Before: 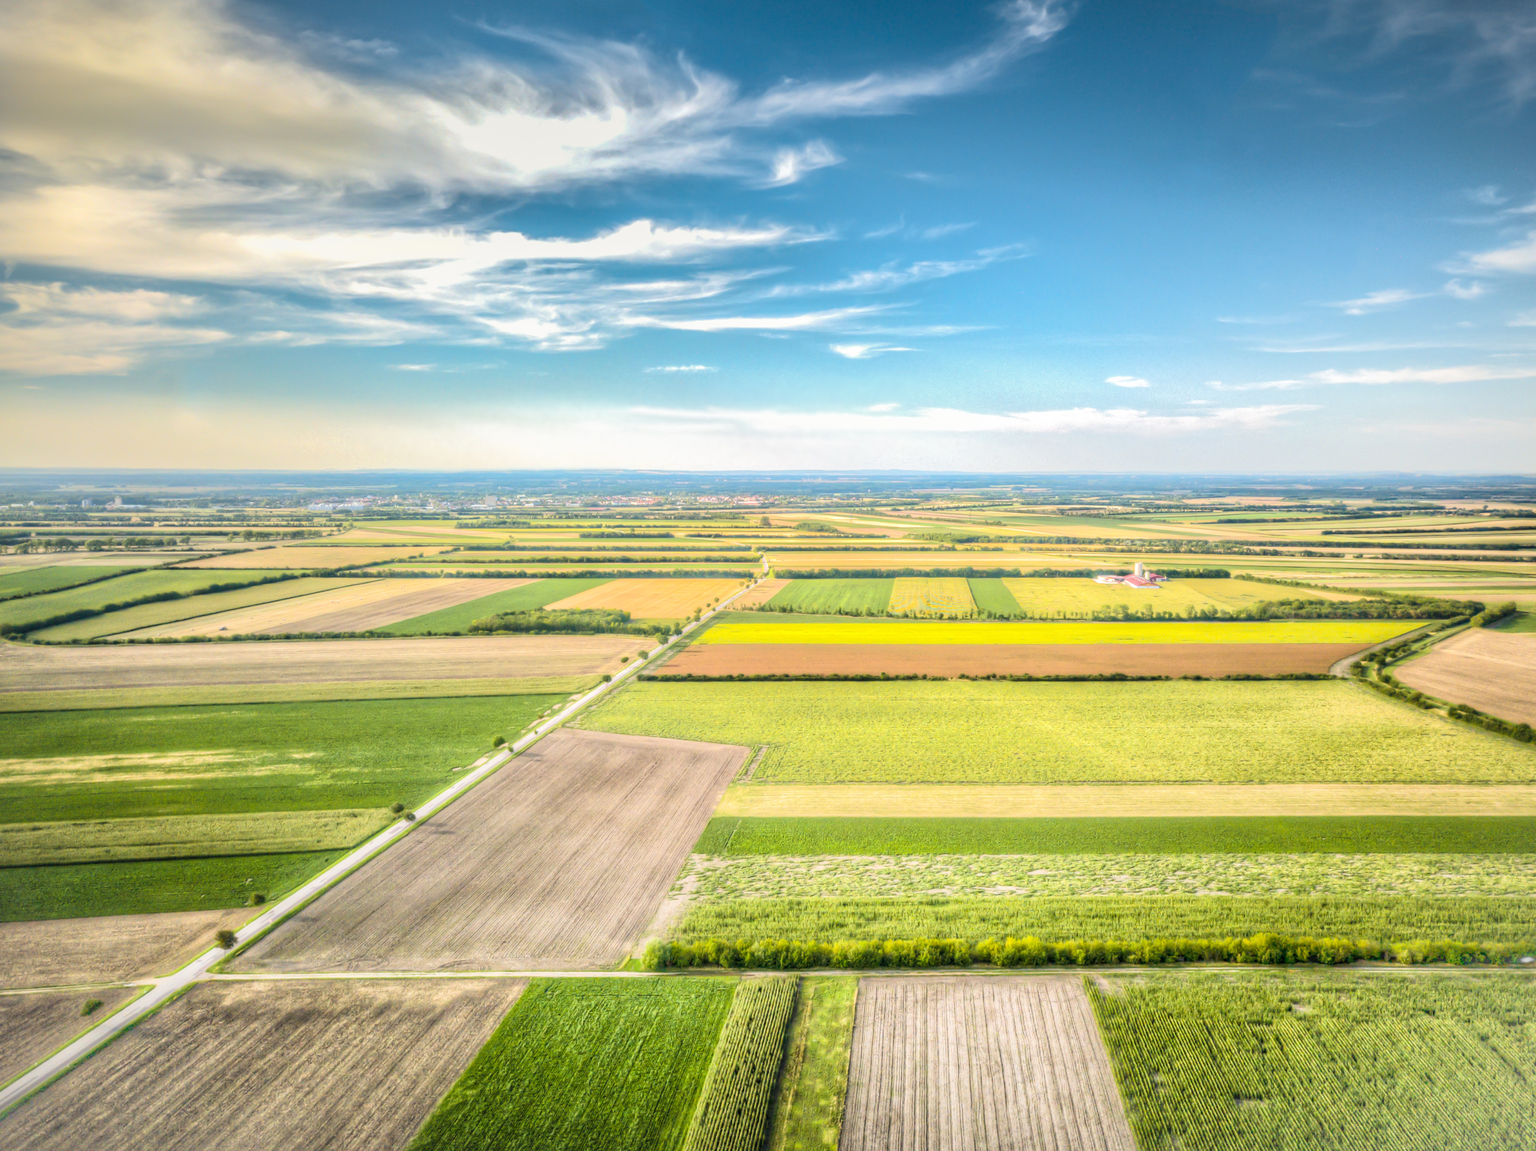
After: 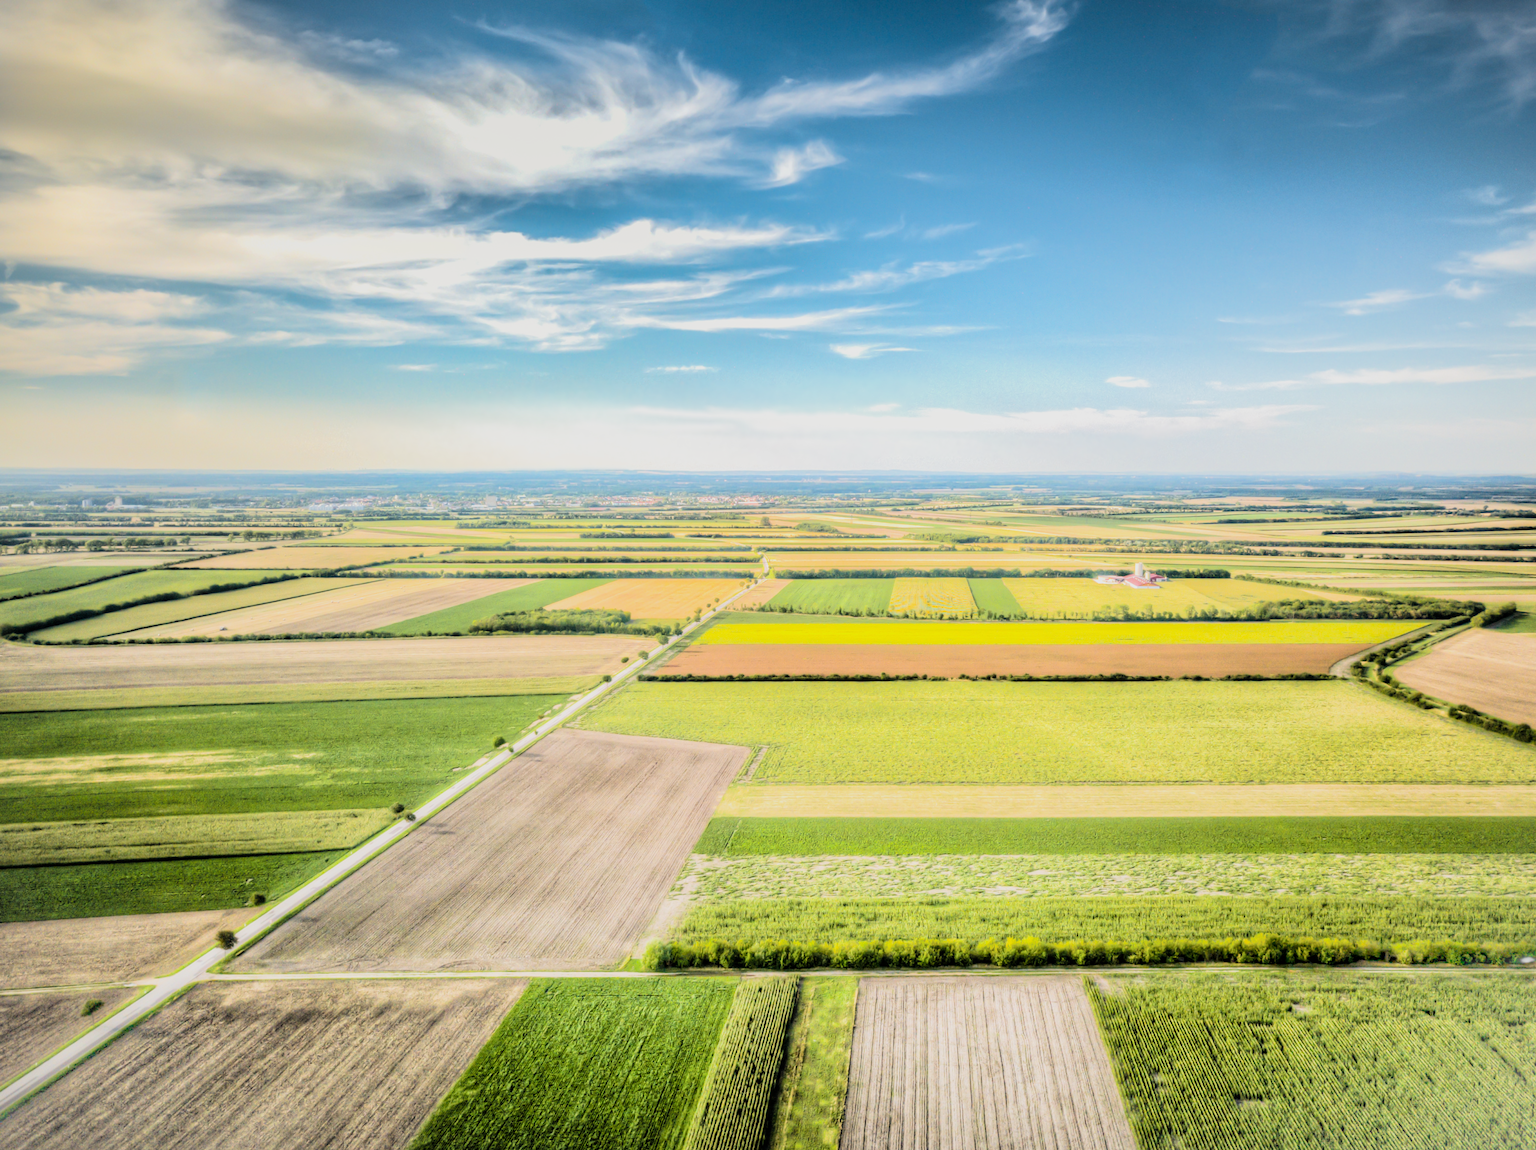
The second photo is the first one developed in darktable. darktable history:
filmic rgb: black relative exposure -5.12 EV, white relative exposure 3.97 EV, hardness 2.87, contrast 1.394, highlights saturation mix -19.07%
